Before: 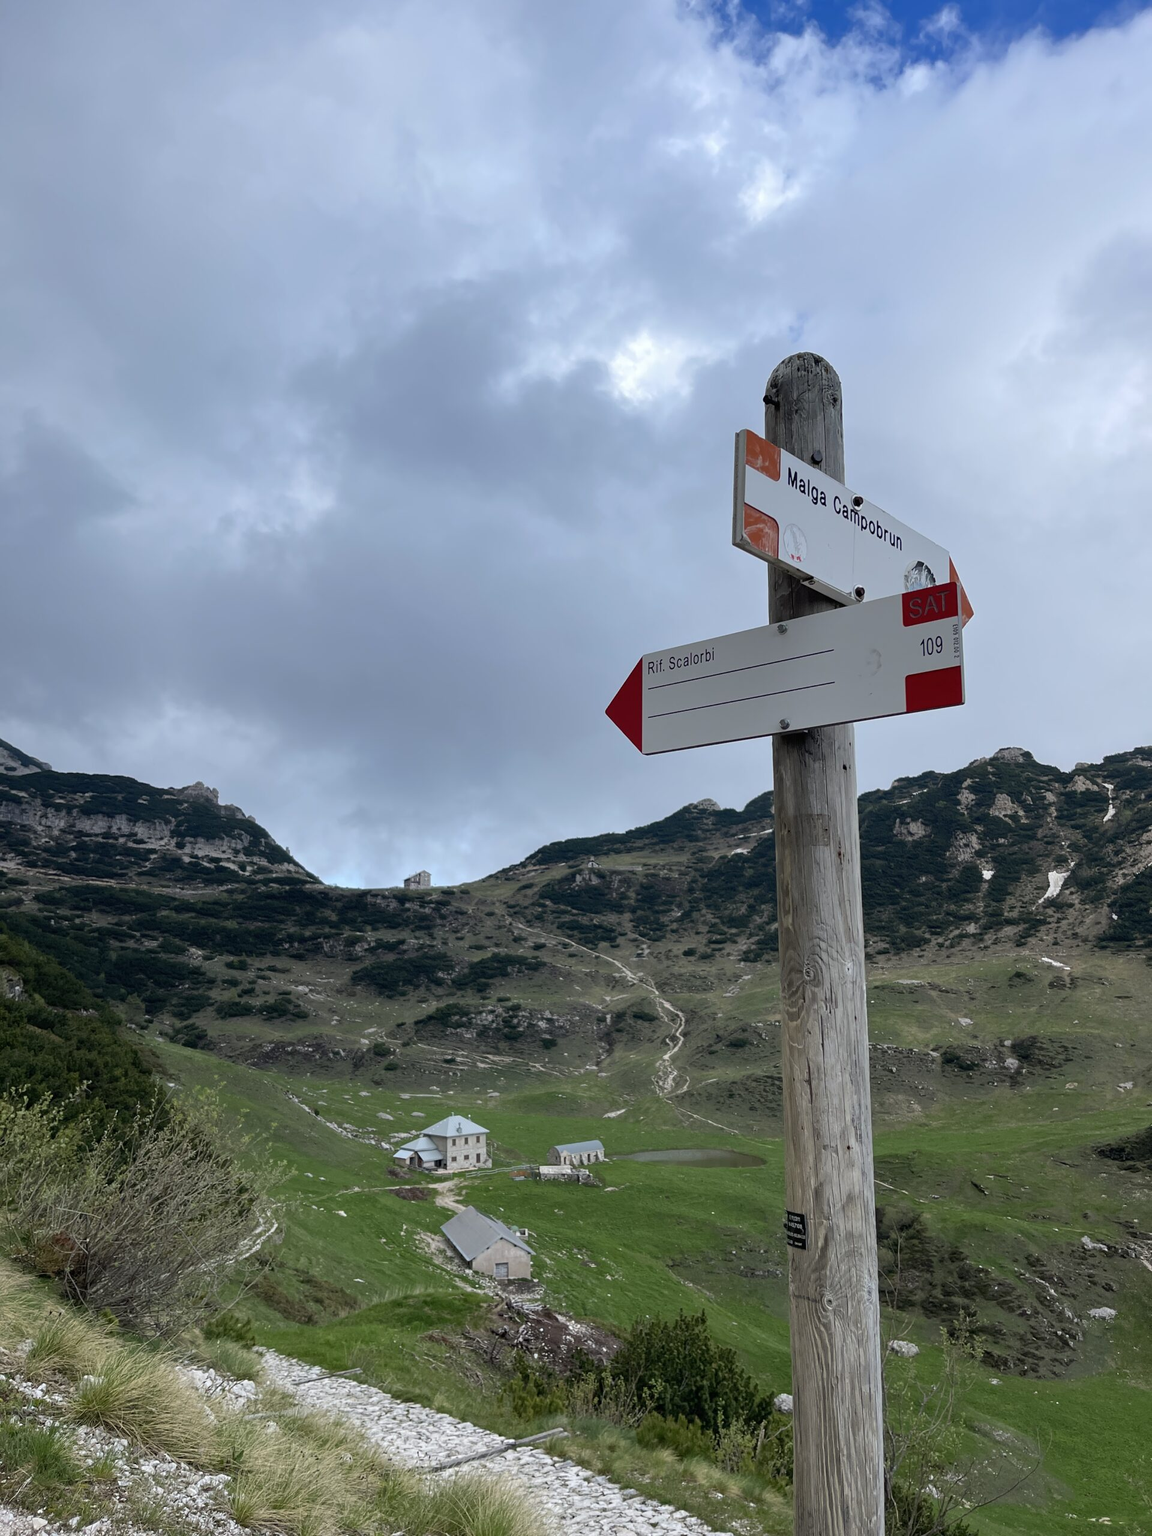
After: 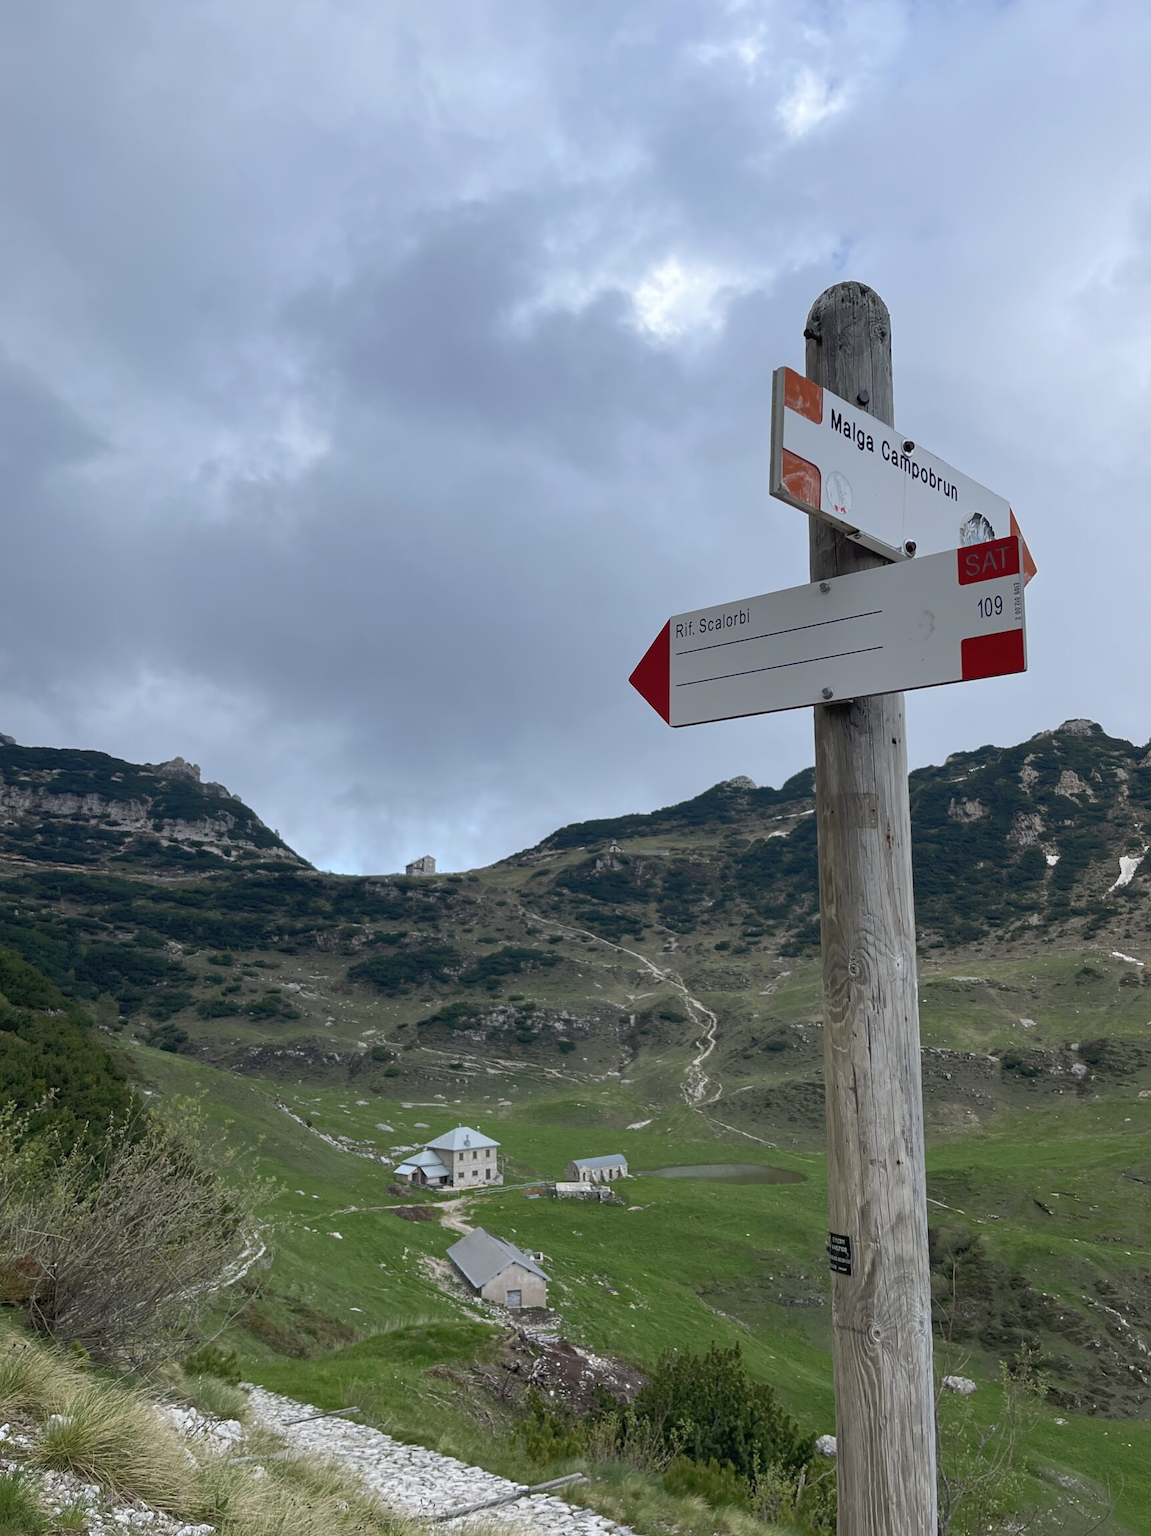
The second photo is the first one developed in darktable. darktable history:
rgb curve: curves: ch0 [(0, 0) (0.093, 0.159) (0.241, 0.265) (0.414, 0.42) (1, 1)], compensate middle gray true, preserve colors basic power
crop: left 3.305%, top 6.436%, right 6.389%, bottom 3.258%
